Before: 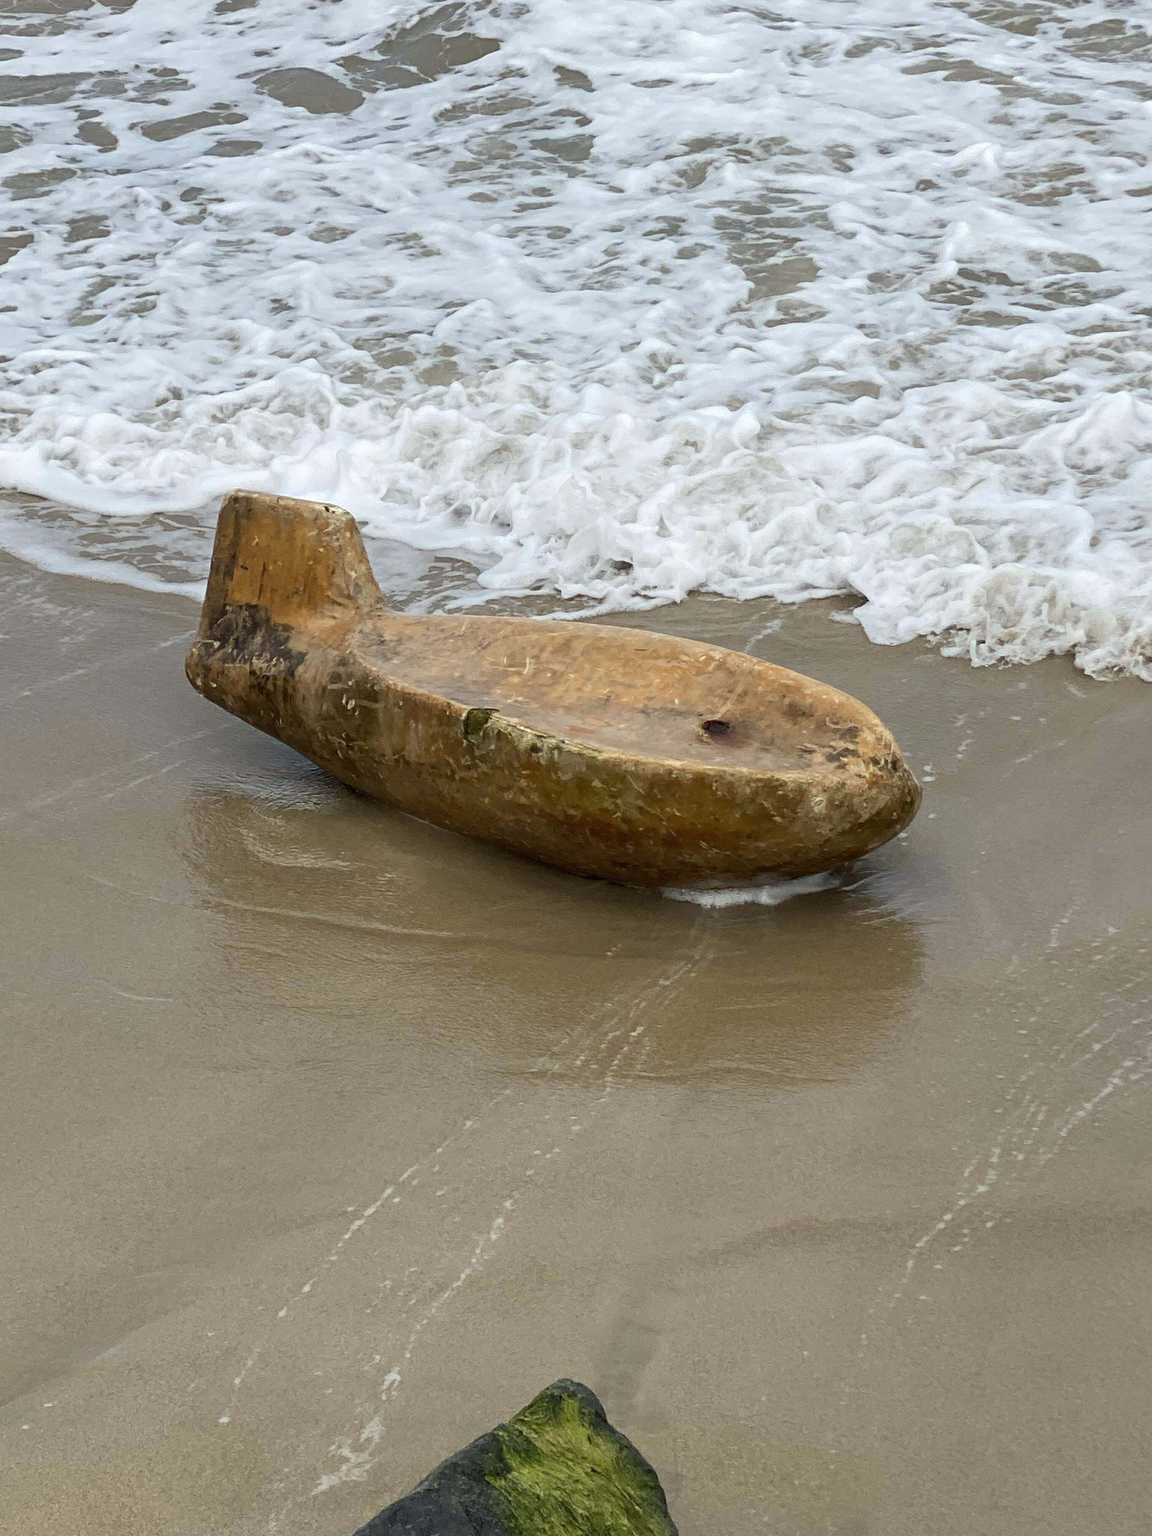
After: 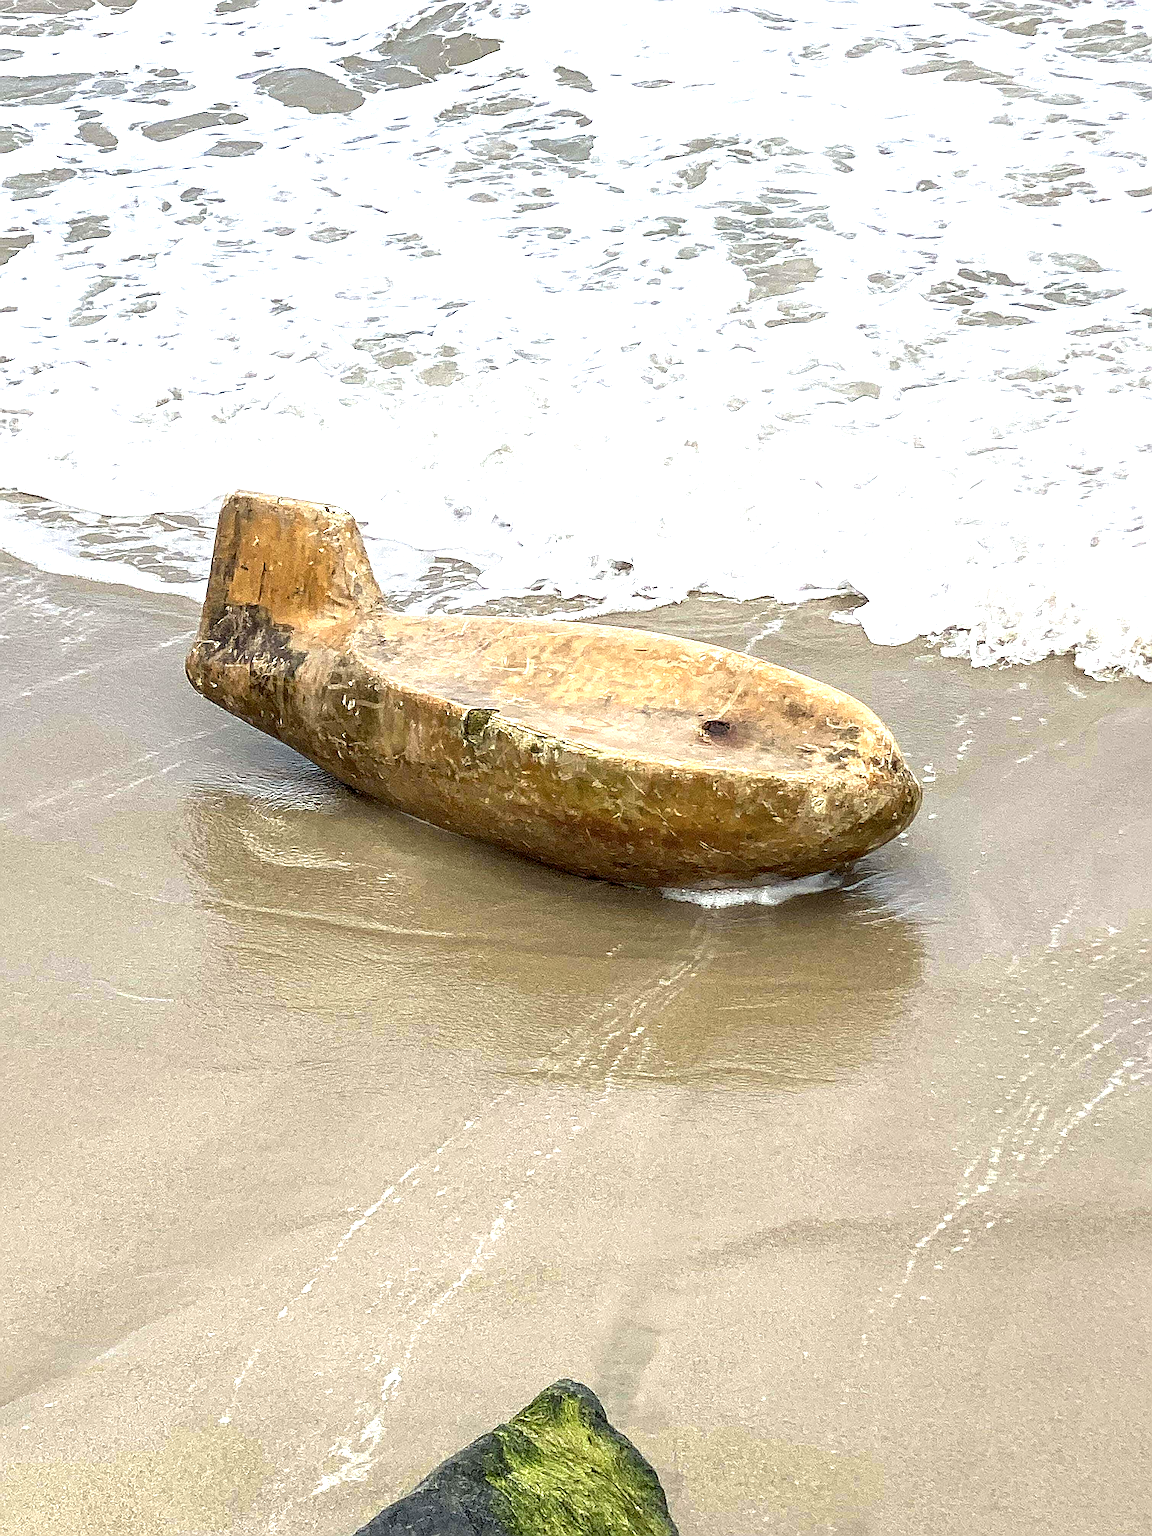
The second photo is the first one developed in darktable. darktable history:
exposure: black level correction 0, exposure 1.297 EV, compensate highlight preservation false
local contrast: detail 130%
sharpen: amount 1.851
